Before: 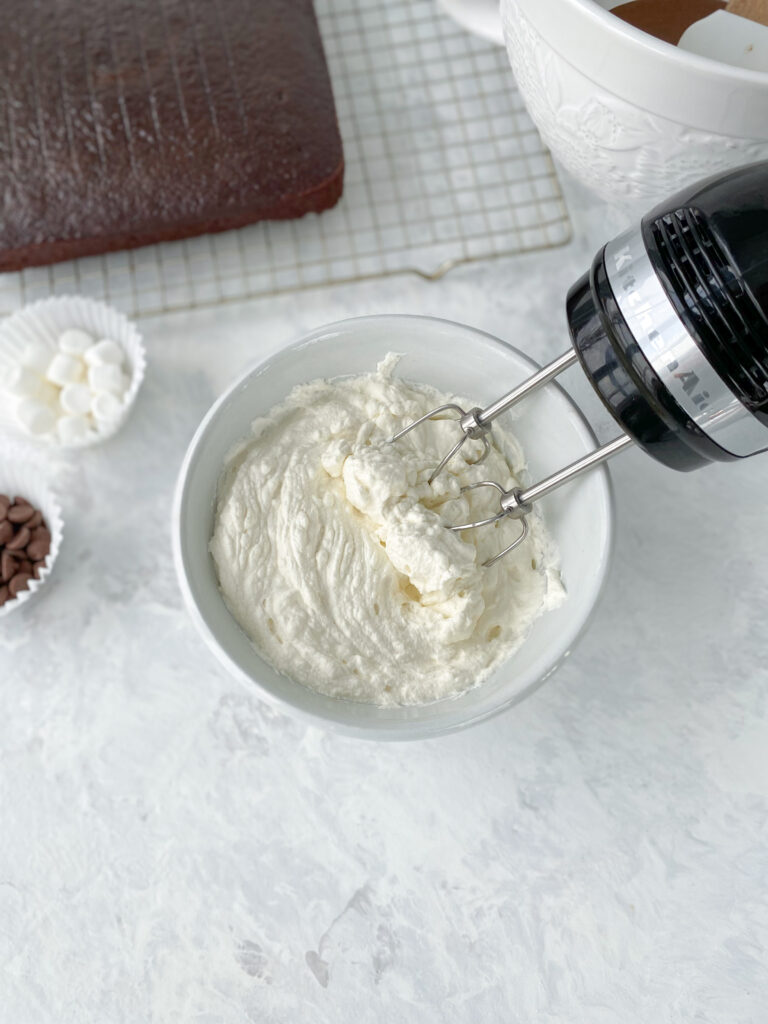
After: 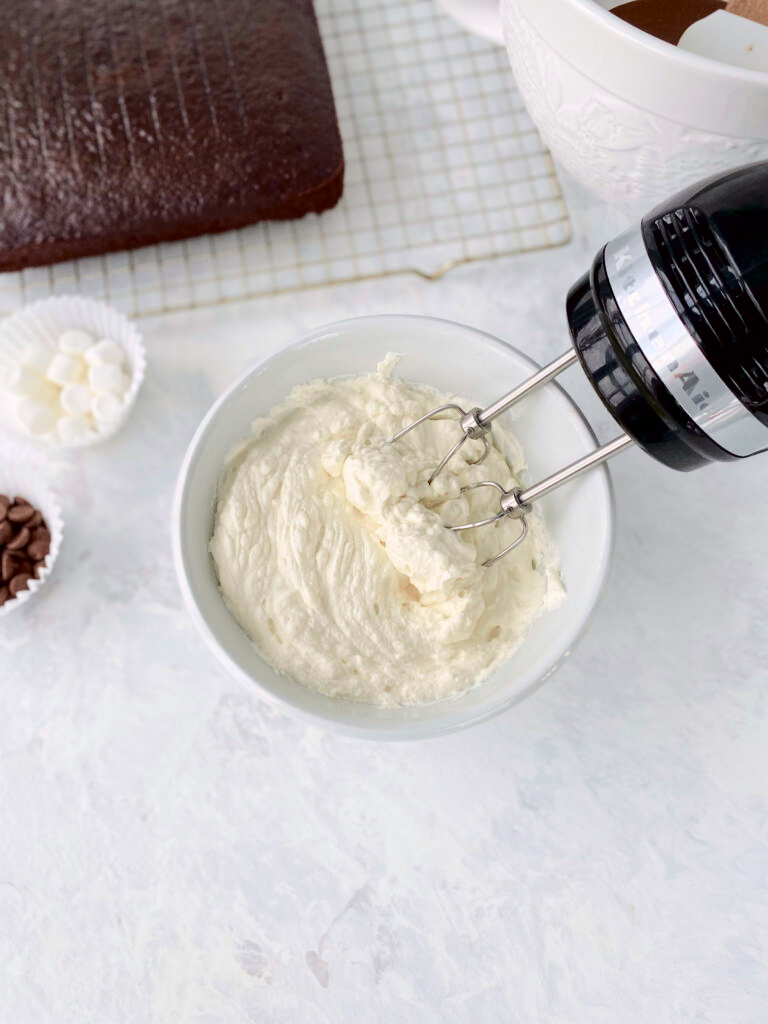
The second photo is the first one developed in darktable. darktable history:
tone equalizer: -8 EV -0.453 EV, -7 EV -0.357 EV, -6 EV -0.303 EV, -5 EV -0.234 EV, -3 EV 0.198 EV, -2 EV 0.308 EV, -1 EV 0.37 EV, +0 EV 0.43 EV, edges refinement/feathering 500, mask exposure compensation -1.57 EV, preserve details no
tone curve: curves: ch0 [(0, 0) (0.049, 0.01) (0.154, 0.081) (0.491, 0.519) (0.748, 0.765) (1, 0.919)]; ch1 [(0, 0) (0.172, 0.123) (0.317, 0.272) (0.401, 0.422) (0.489, 0.496) (0.531, 0.557) (0.615, 0.612) (0.741, 0.783) (1, 1)]; ch2 [(0, 0) (0.411, 0.424) (0.483, 0.478) (0.544, 0.56) (0.686, 0.638) (1, 1)], color space Lab, independent channels, preserve colors none
